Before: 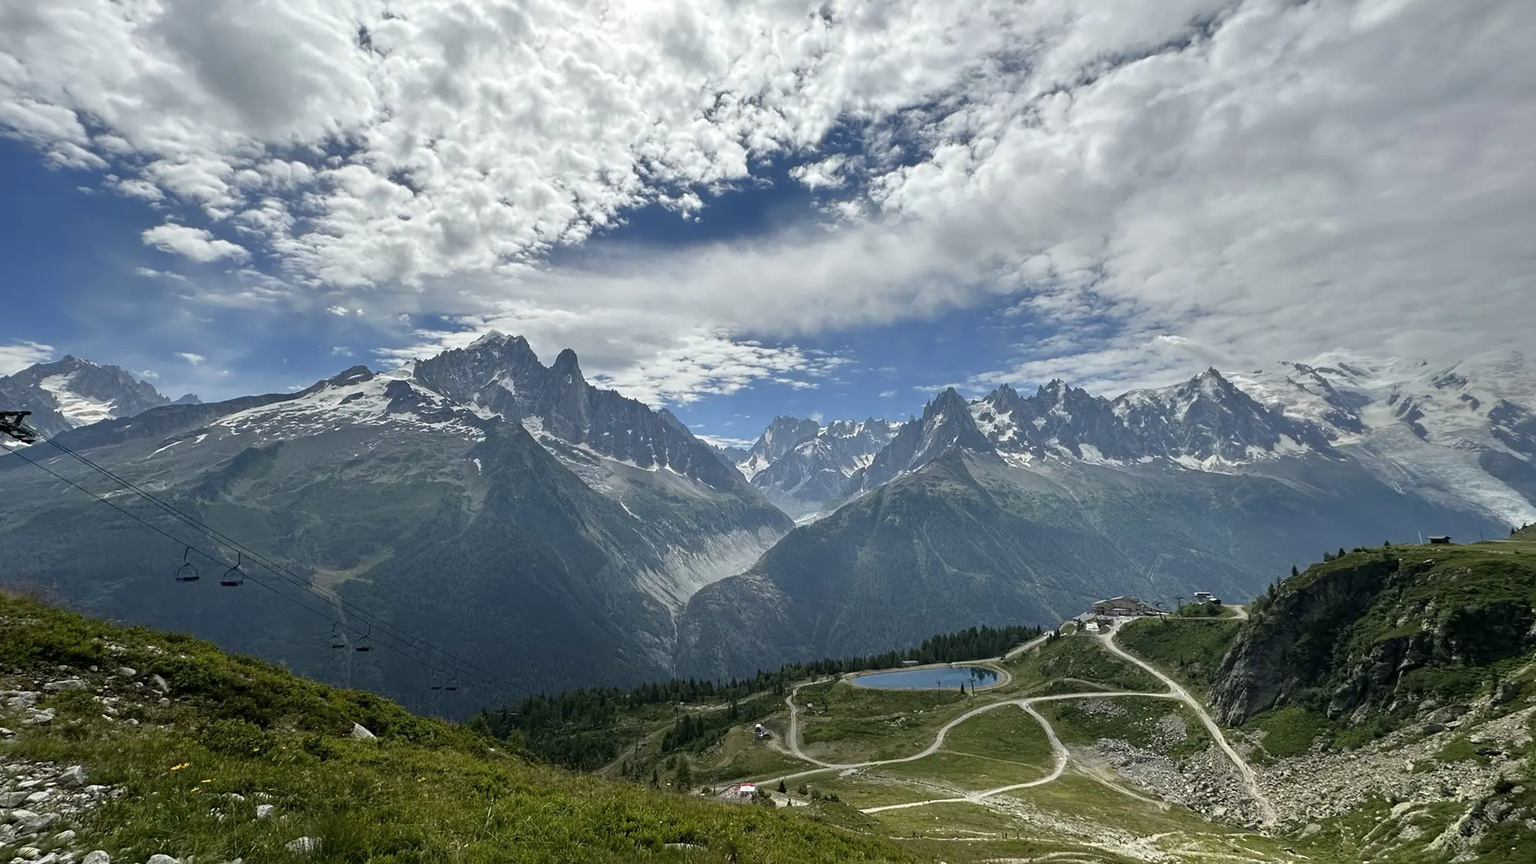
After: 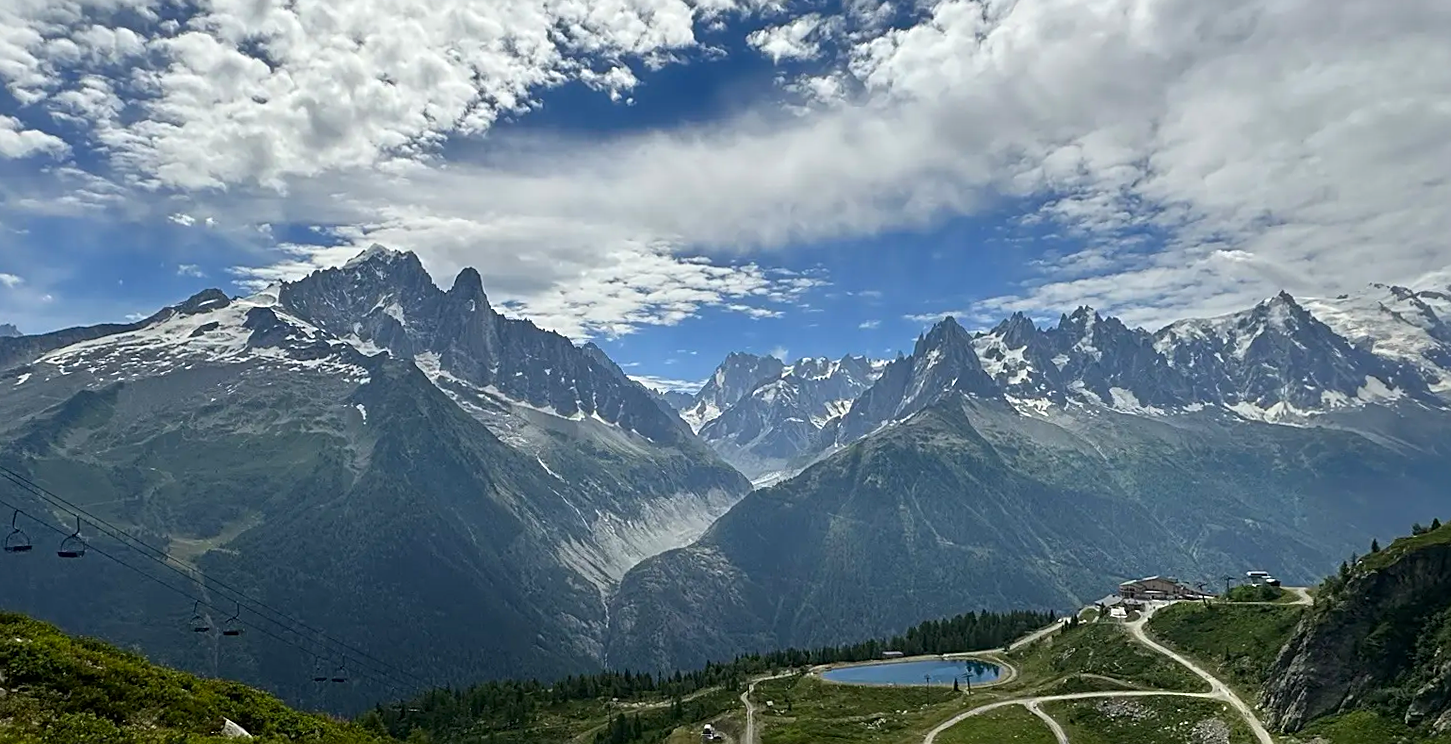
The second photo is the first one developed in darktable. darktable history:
rotate and perspective: rotation 0.074°, lens shift (vertical) 0.096, lens shift (horizontal) -0.041, crop left 0.043, crop right 0.952, crop top 0.024, crop bottom 0.979
crop: left 9.712%, top 16.928%, right 10.845%, bottom 12.332%
contrast brightness saturation: contrast 0.09, saturation 0.28
sharpen: on, module defaults
